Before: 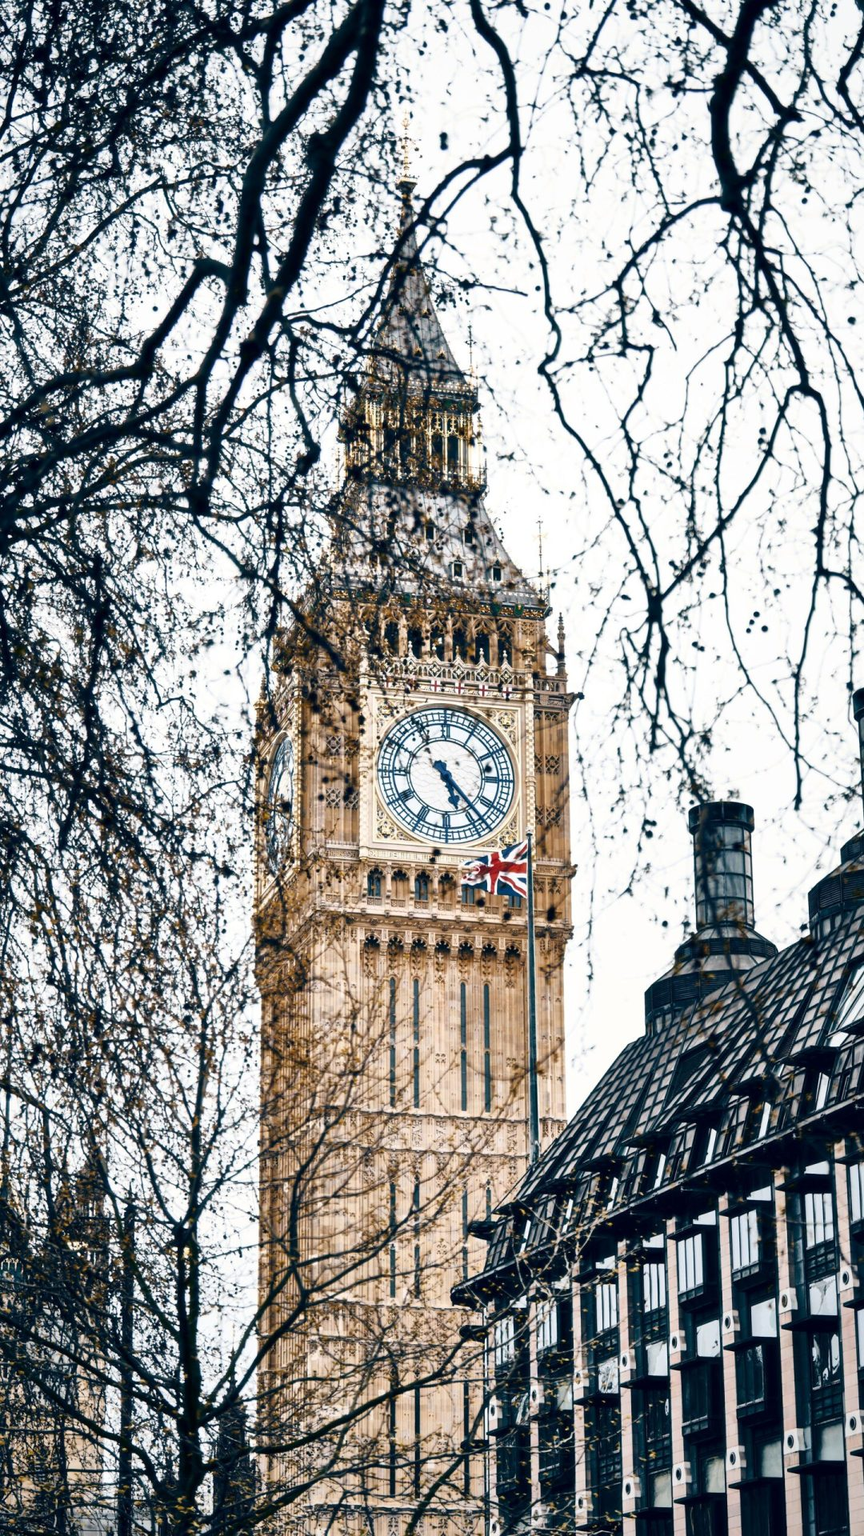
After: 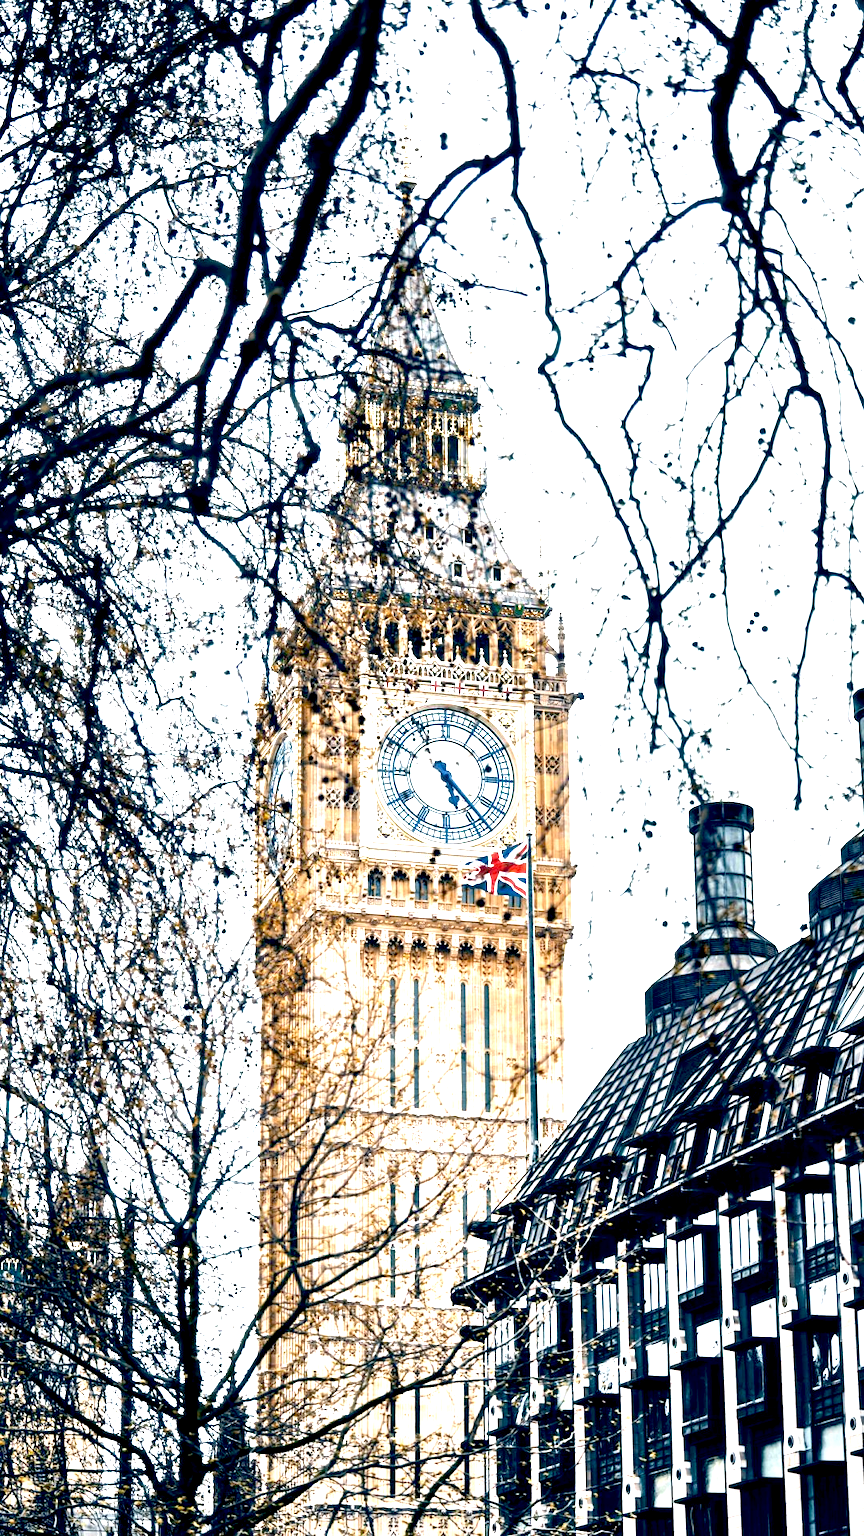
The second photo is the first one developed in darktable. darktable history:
tone equalizer: on, module defaults
exposure: black level correction 0.009, exposure 1.417 EV, compensate highlight preservation false
